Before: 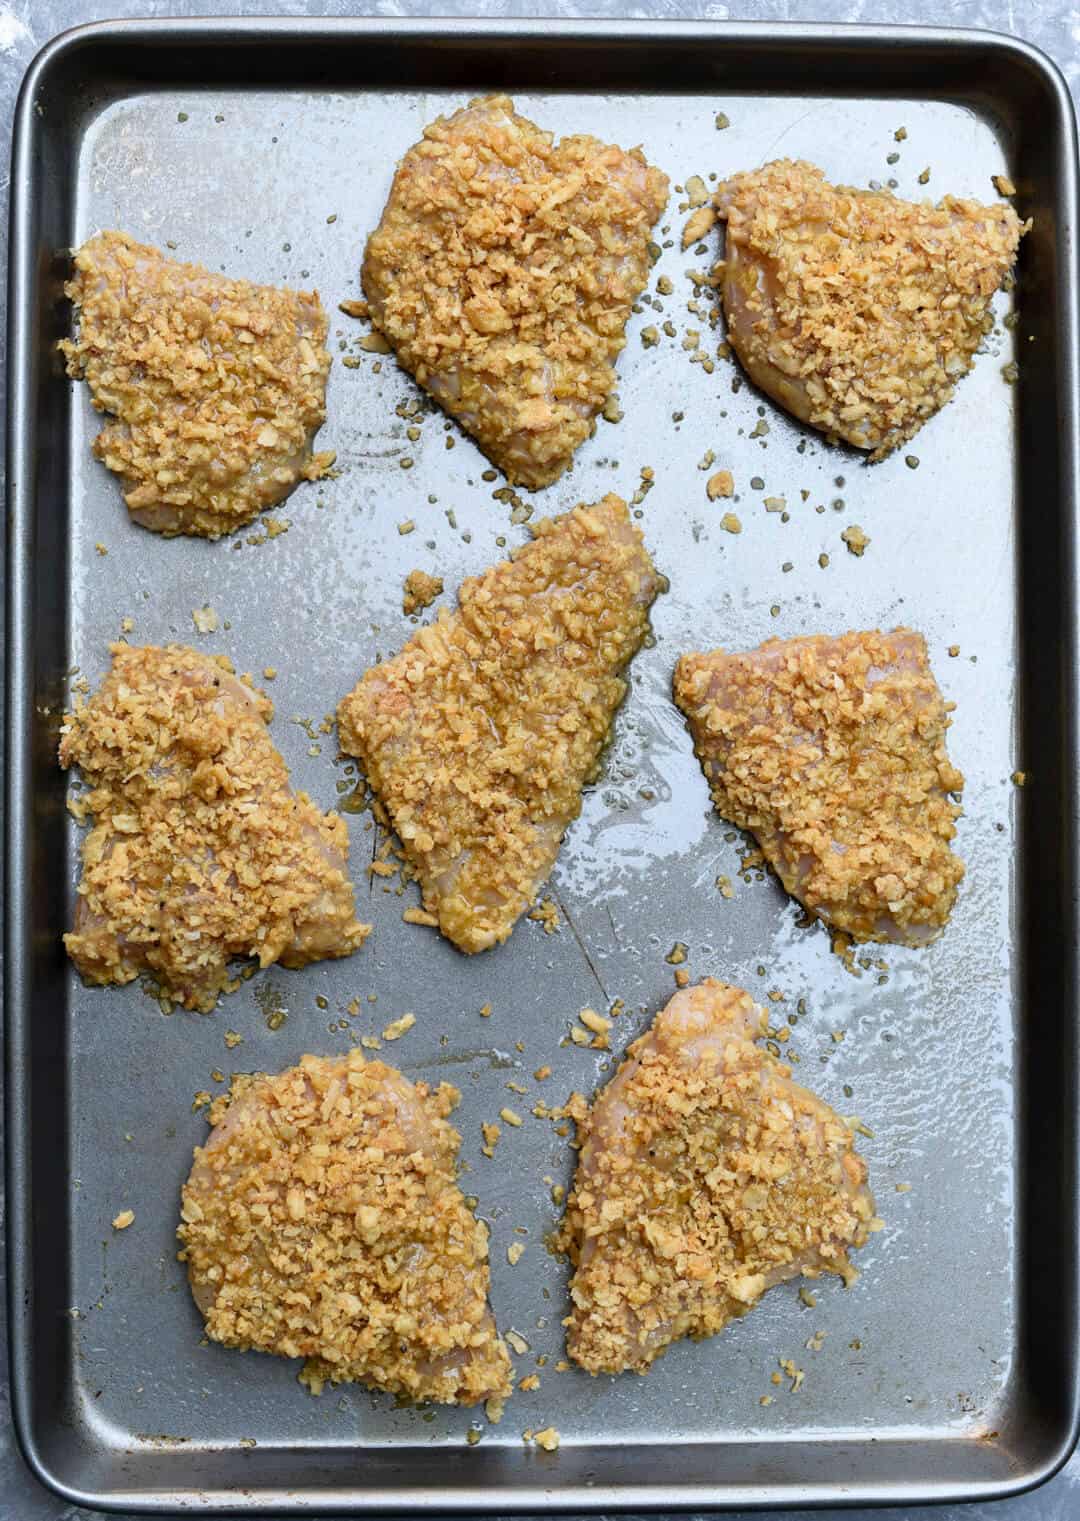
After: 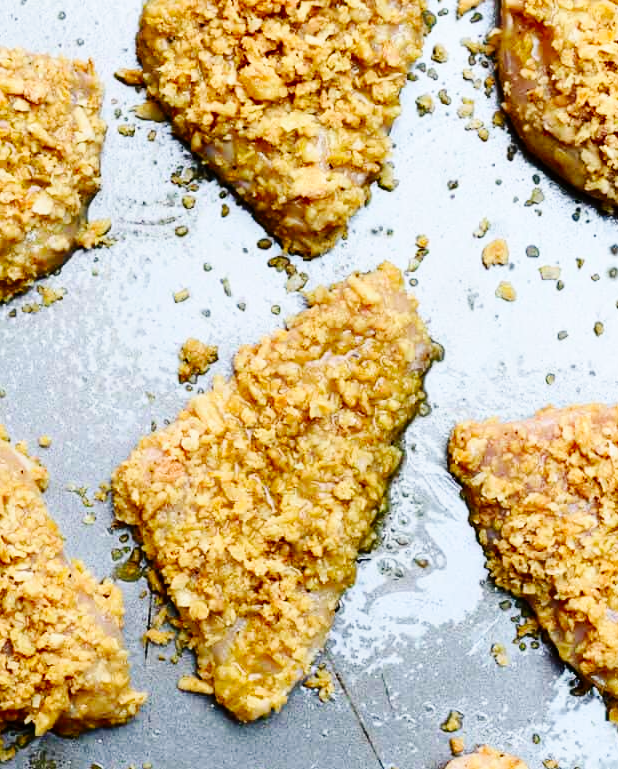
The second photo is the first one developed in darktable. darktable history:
contrast brightness saturation: contrast 0.135, brightness -0.045, saturation 0.155
crop: left 20.891%, top 15.29%, right 21.822%, bottom 34.137%
base curve: curves: ch0 [(0, 0) (0.036, 0.025) (0.121, 0.166) (0.206, 0.329) (0.605, 0.79) (1, 1)], preserve colors none
